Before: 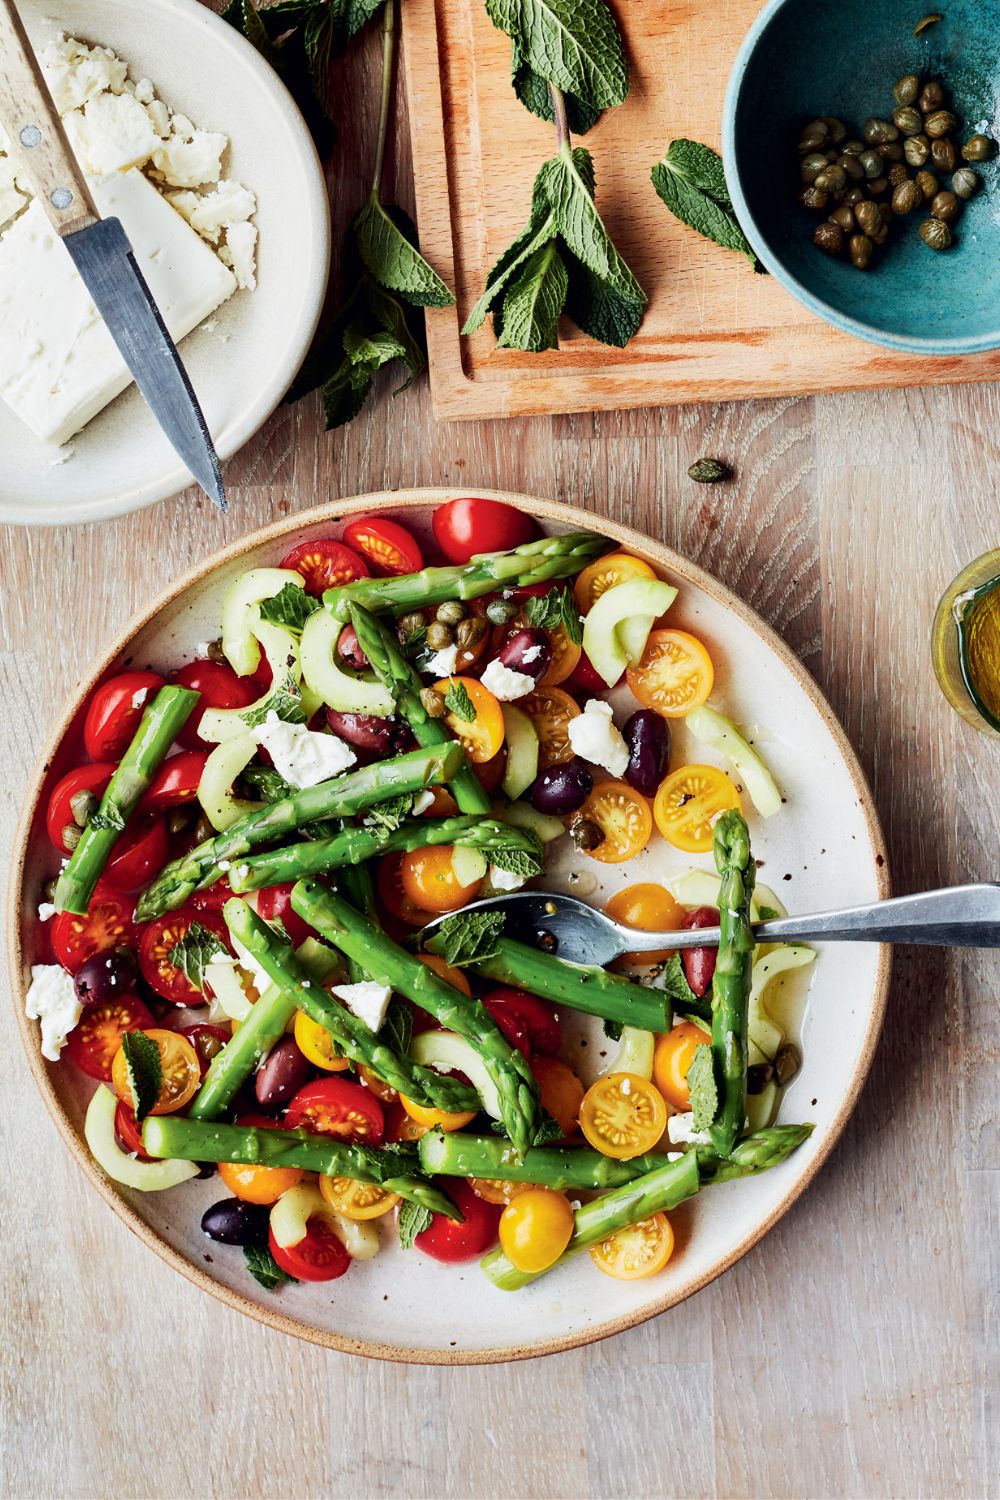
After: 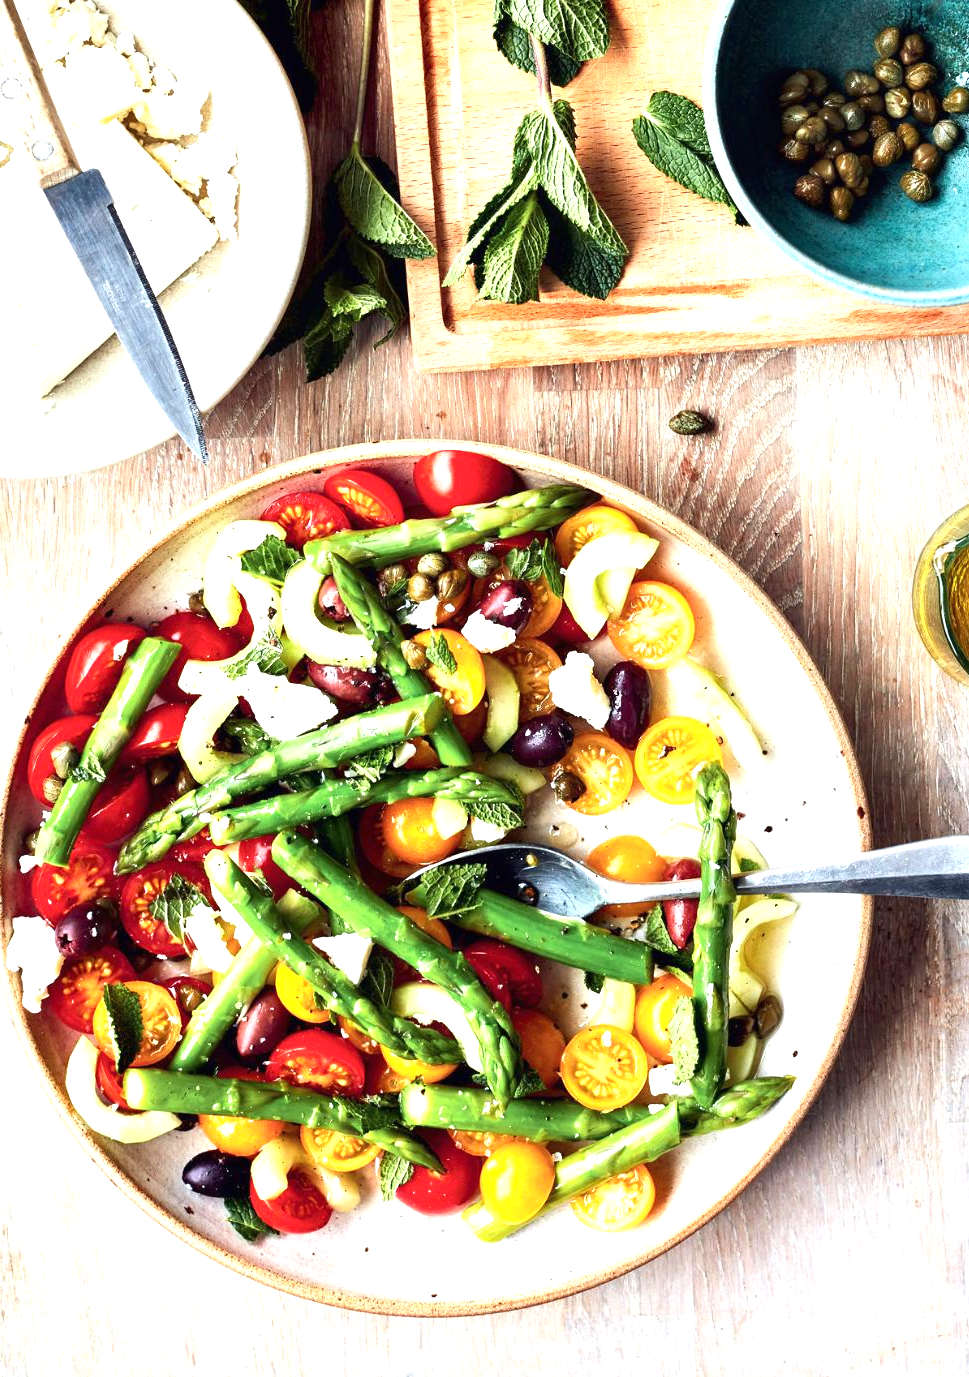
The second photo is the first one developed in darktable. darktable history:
exposure: black level correction 0, exposure 1.1 EV, compensate exposure bias true, compensate highlight preservation false
crop: left 1.964%, top 3.251%, right 1.122%, bottom 4.933%
